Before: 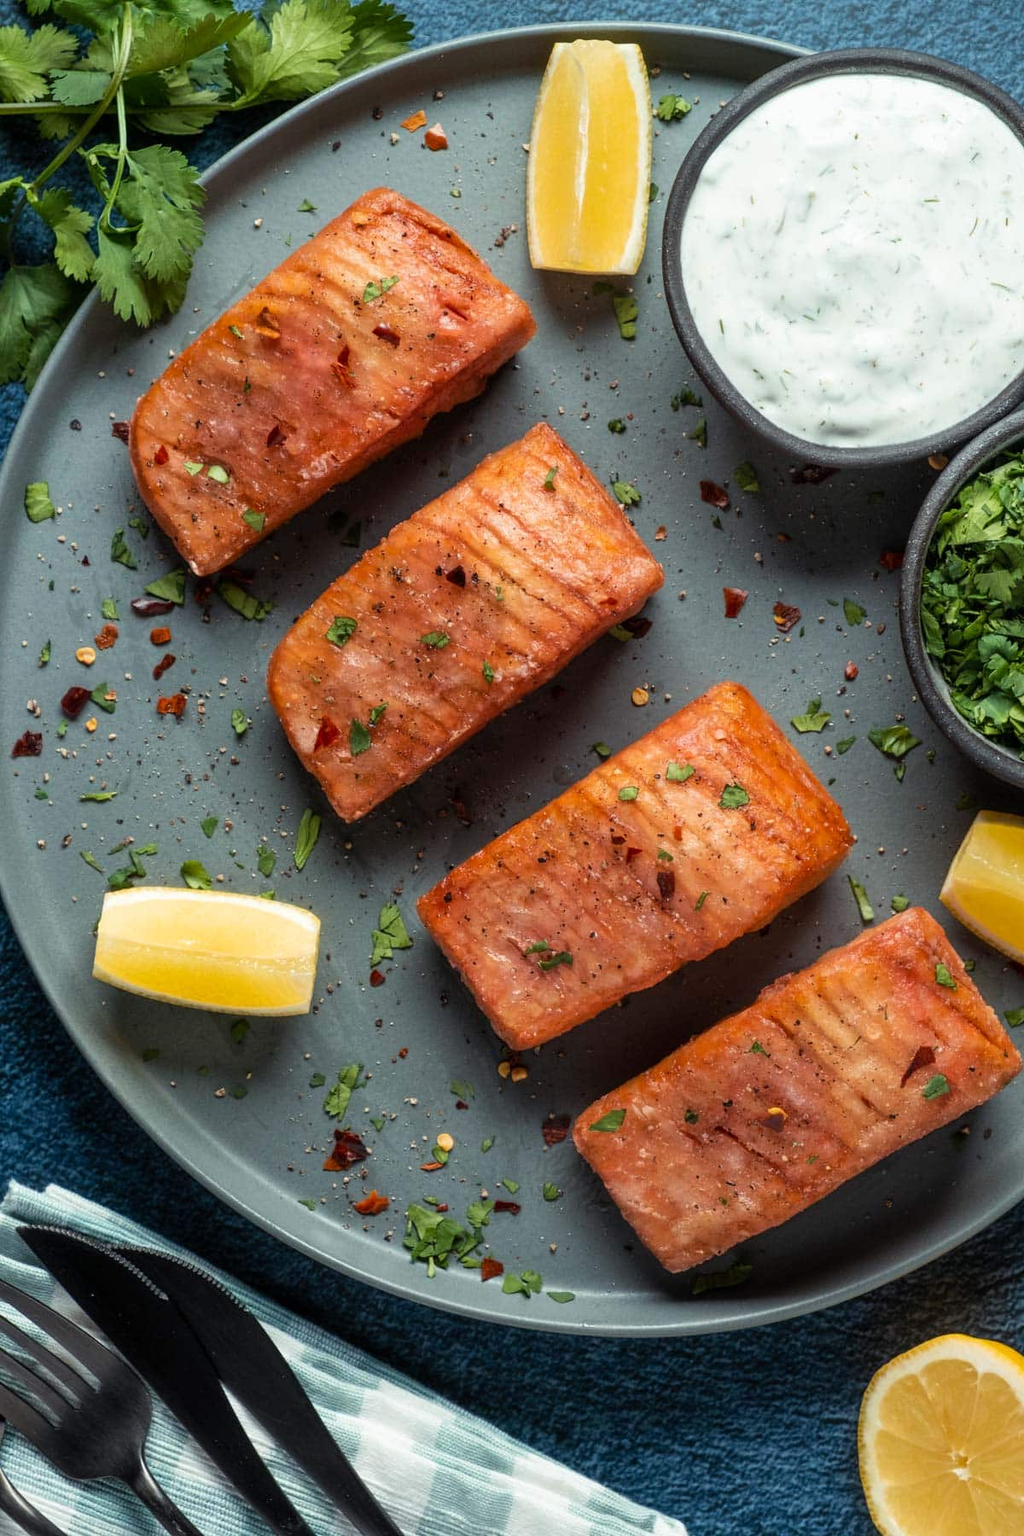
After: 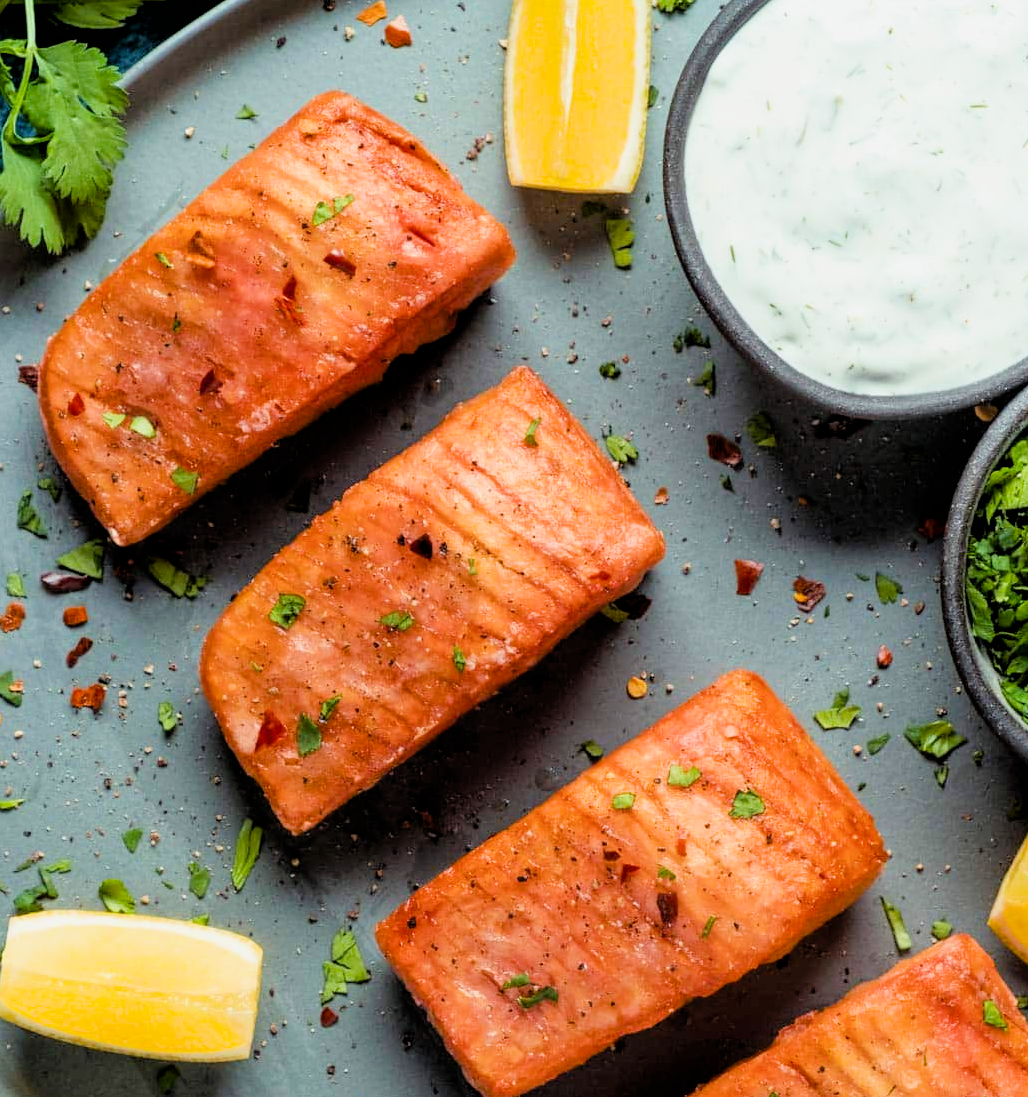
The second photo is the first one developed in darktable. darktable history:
exposure: exposure 0.818 EV, compensate highlight preservation false
crop and rotate: left 9.468%, top 7.176%, right 4.859%, bottom 31.834%
filmic rgb: black relative exposure -4.73 EV, white relative exposure 4 EV, threshold 3 EV, hardness 2.83, iterations of high-quality reconstruction 0, enable highlight reconstruction true
color balance rgb: perceptual saturation grading › global saturation 16.745%, global vibrance 20%
